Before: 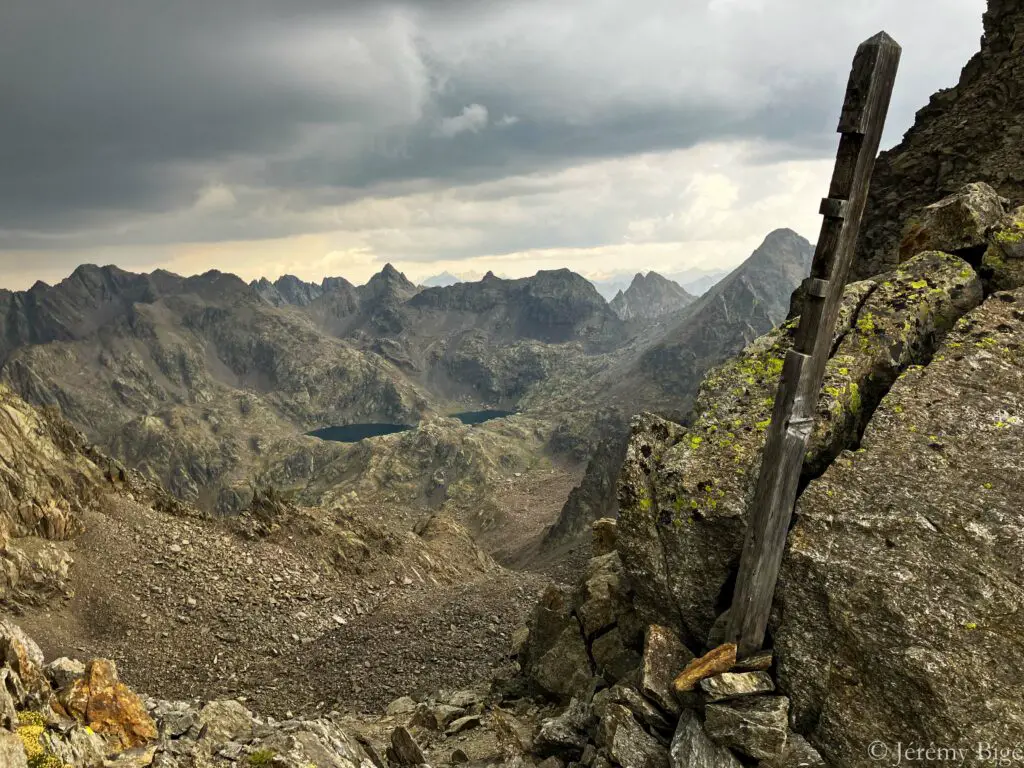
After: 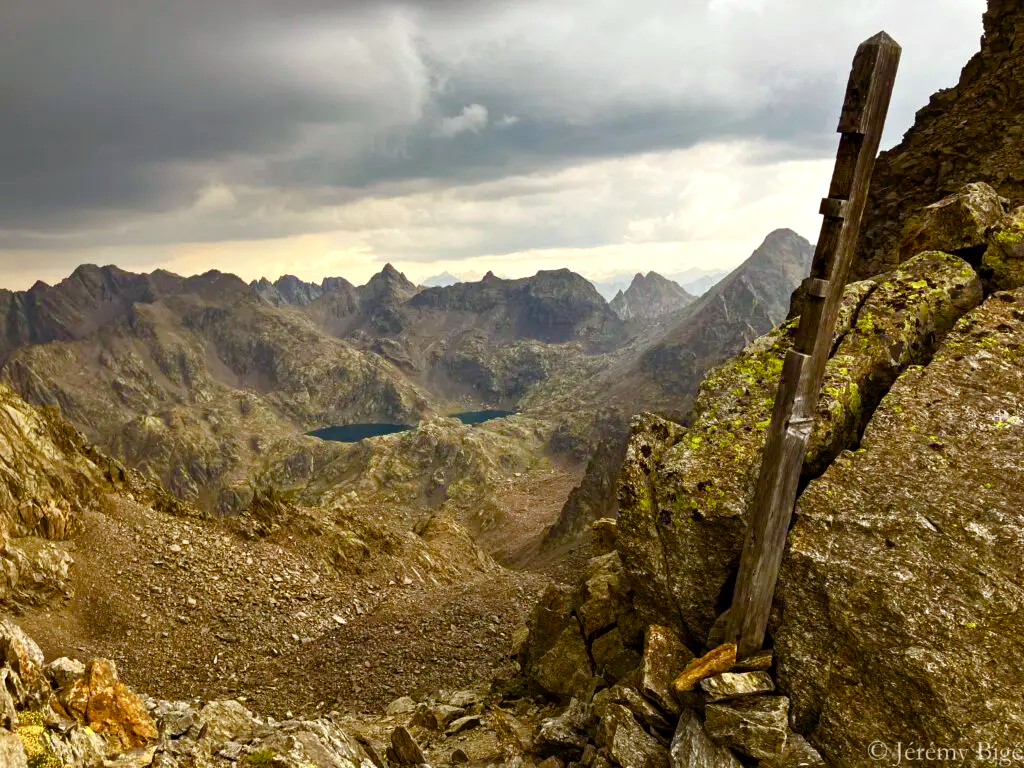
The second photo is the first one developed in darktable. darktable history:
color balance rgb: power › chroma 1.065%, power › hue 26.72°, highlights gain › luminance 15.018%, perceptual saturation grading › global saturation 20%, perceptual saturation grading › highlights -50.35%, perceptual saturation grading › shadows 30.585%, global vibrance 50.574%
